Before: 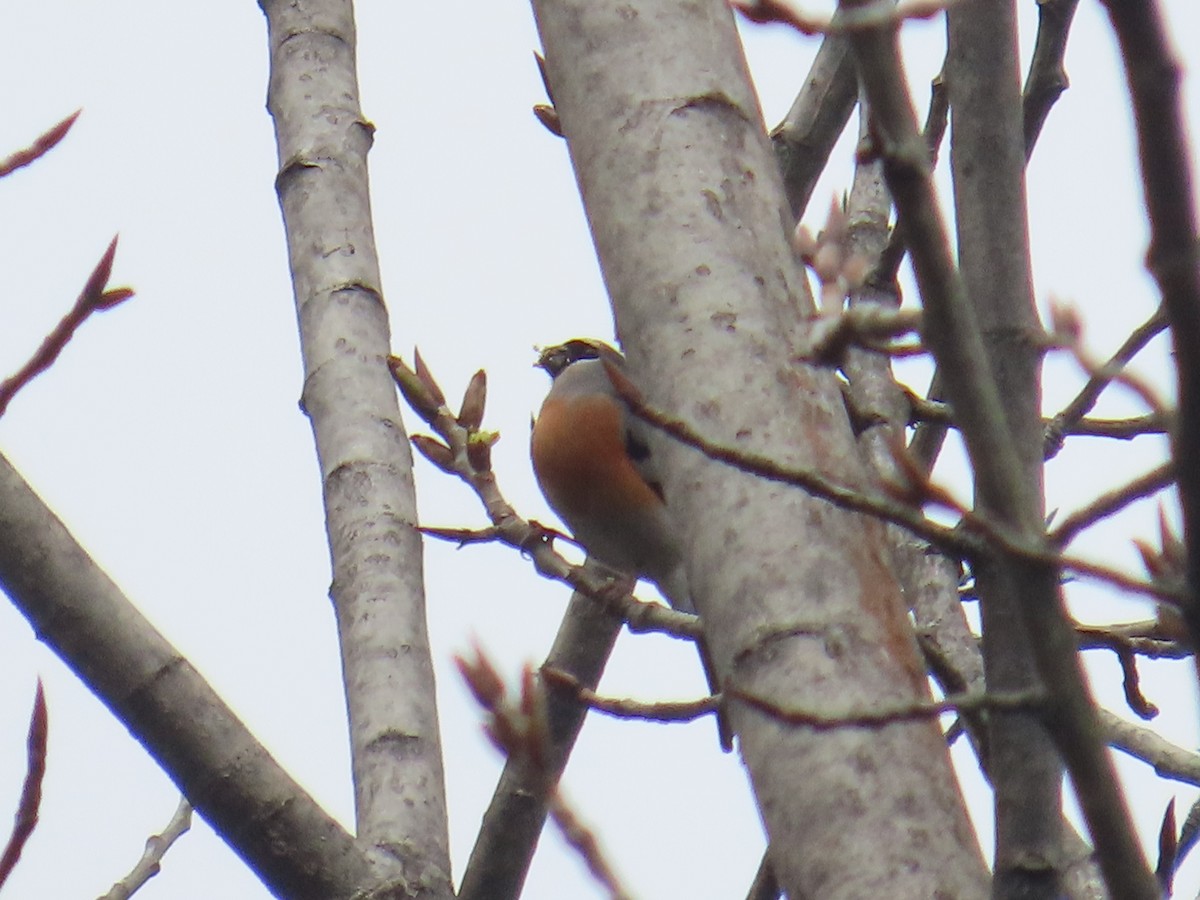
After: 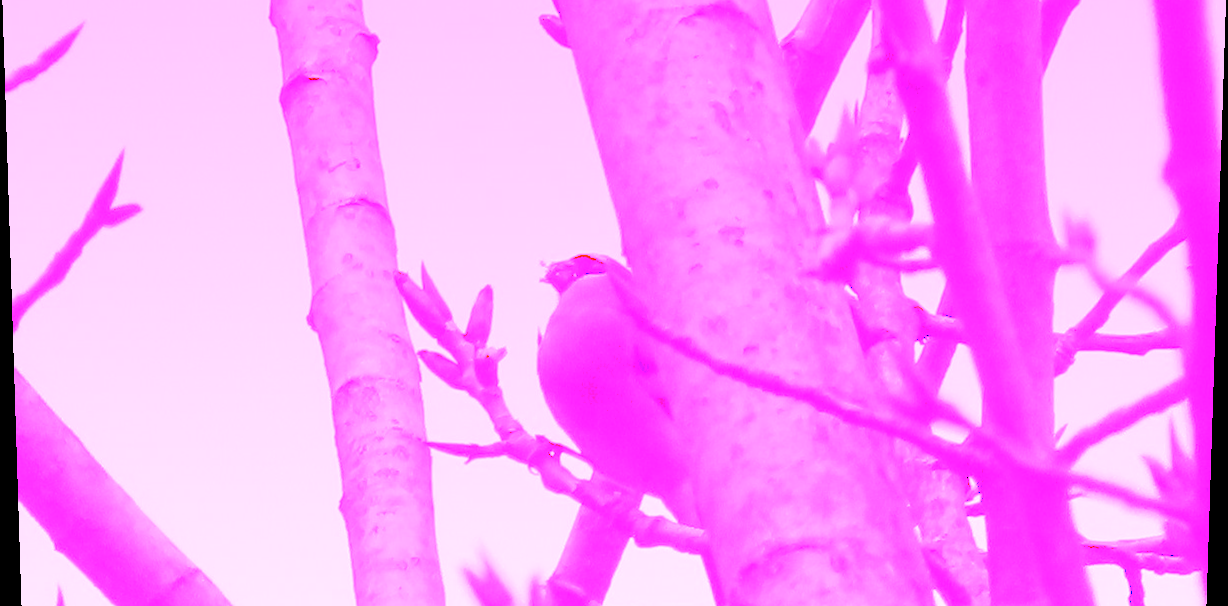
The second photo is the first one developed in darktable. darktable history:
graduated density: on, module defaults
crop: top 11.166%, bottom 22.168%
white balance: red 8, blue 8
rotate and perspective: lens shift (vertical) 0.048, lens shift (horizontal) -0.024, automatic cropping off
